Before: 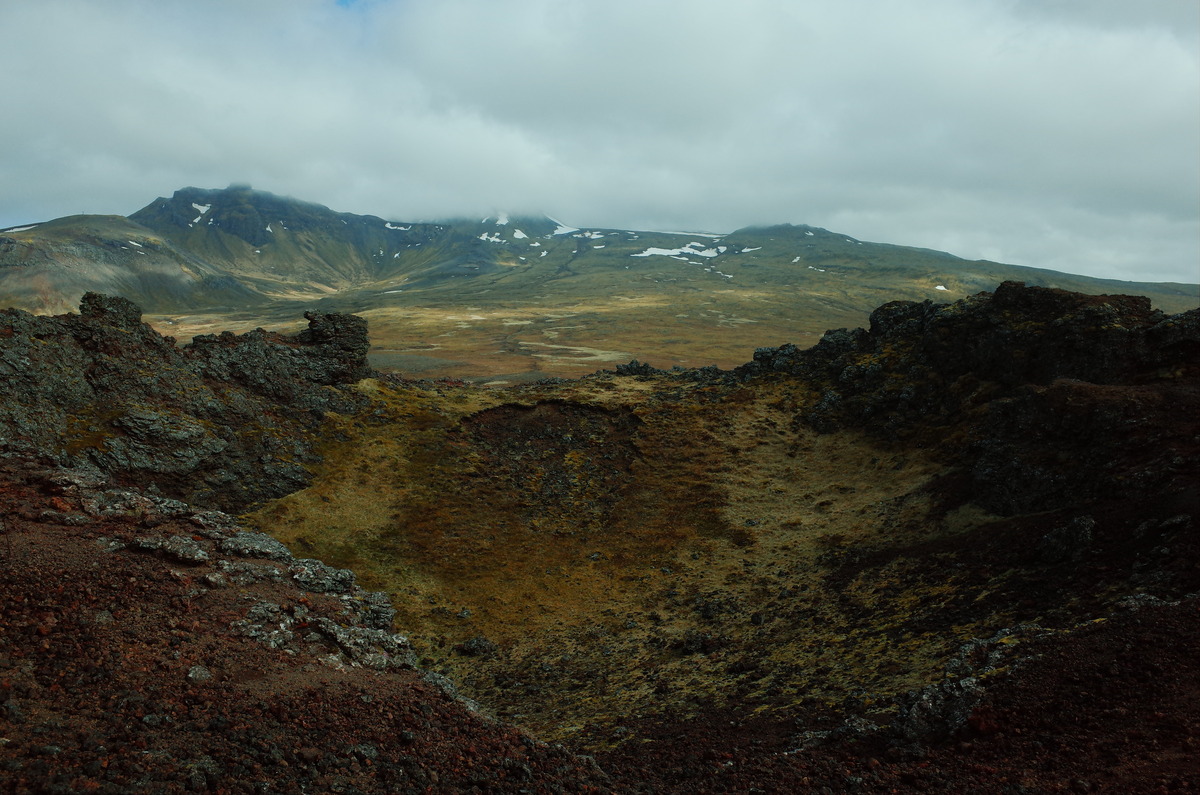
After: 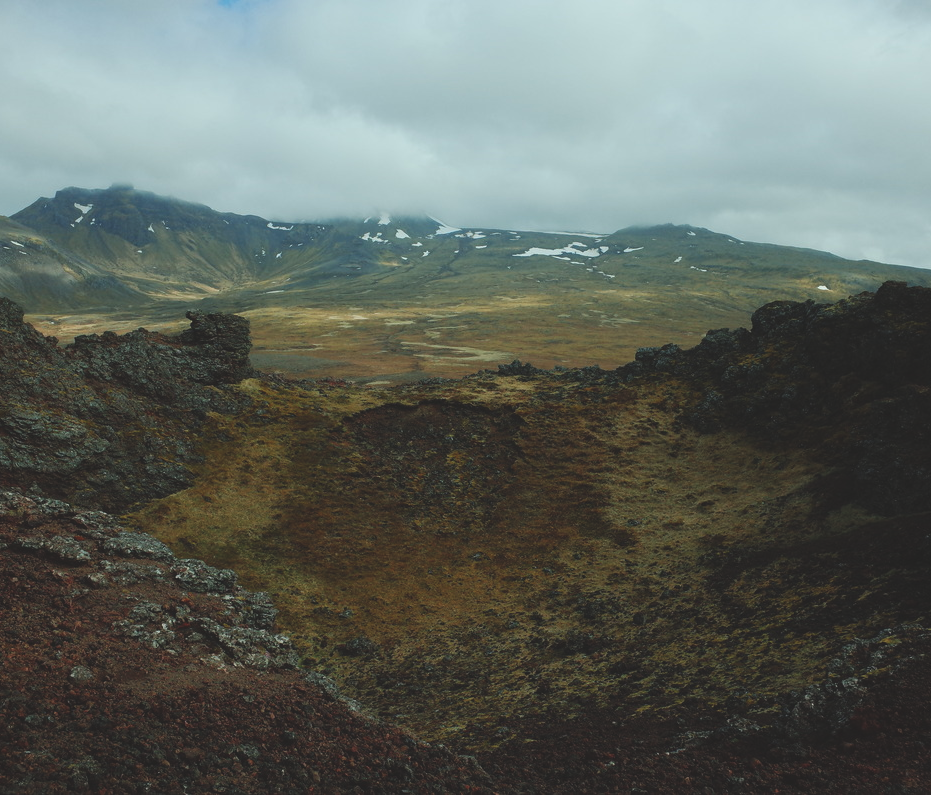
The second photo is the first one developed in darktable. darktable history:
exposure: black level correction -0.016, compensate exposure bias true, compensate highlight preservation false
crop: left 9.857%, right 12.517%
